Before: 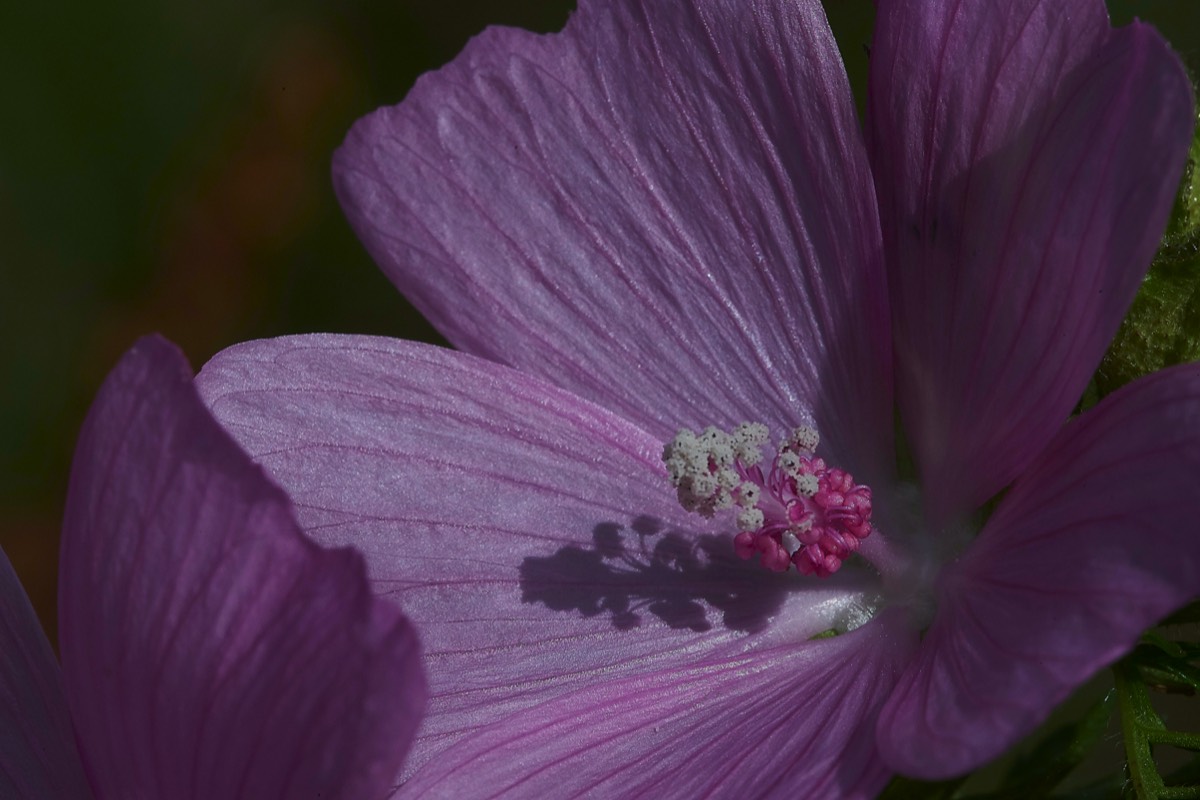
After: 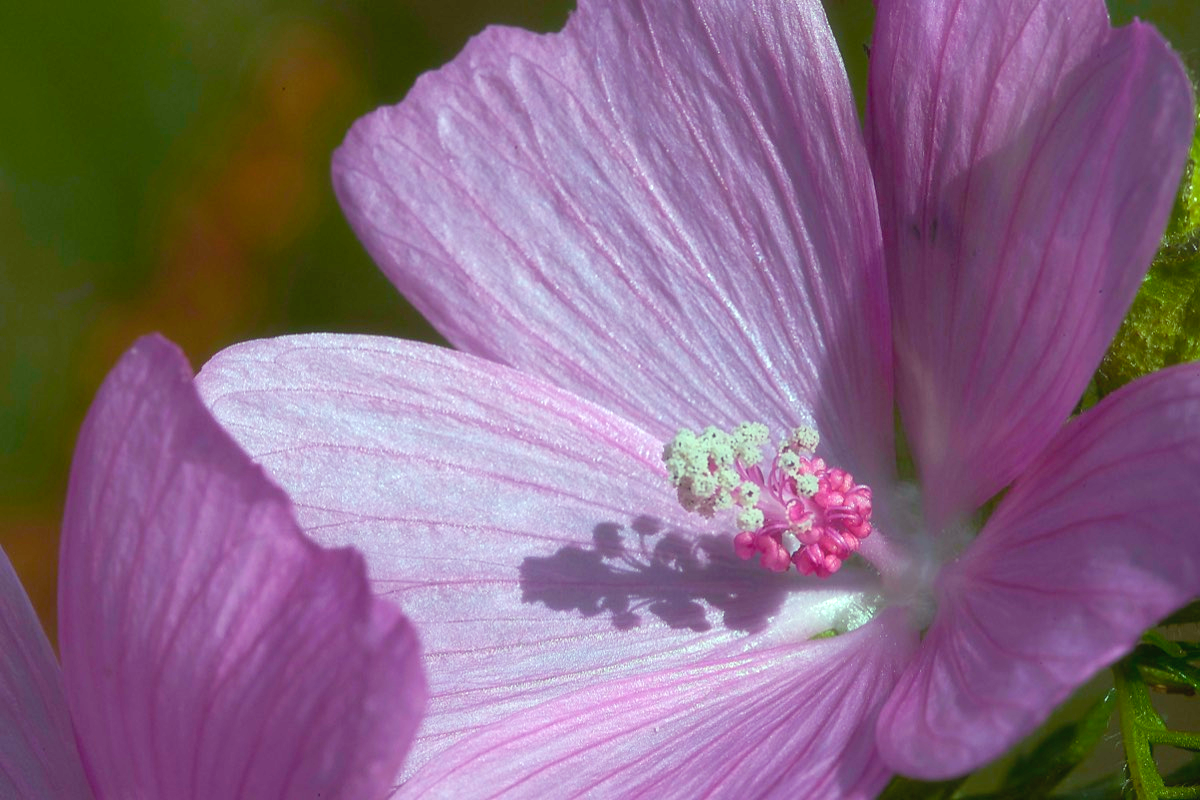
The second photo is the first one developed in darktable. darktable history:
haze removal: strength -0.109, adaptive false
exposure: black level correction 0, exposure 0.899 EV, compensate highlight preservation false
color balance rgb: highlights gain › luminance 15.523%, highlights gain › chroma 6.955%, highlights gain › hue 124.48°, perceptual saturation grading › global saturation 29.753%, global vibrance 20%
contrast brightness saturation: contrast 0.046, brightness 0.068, saturation 0.006
